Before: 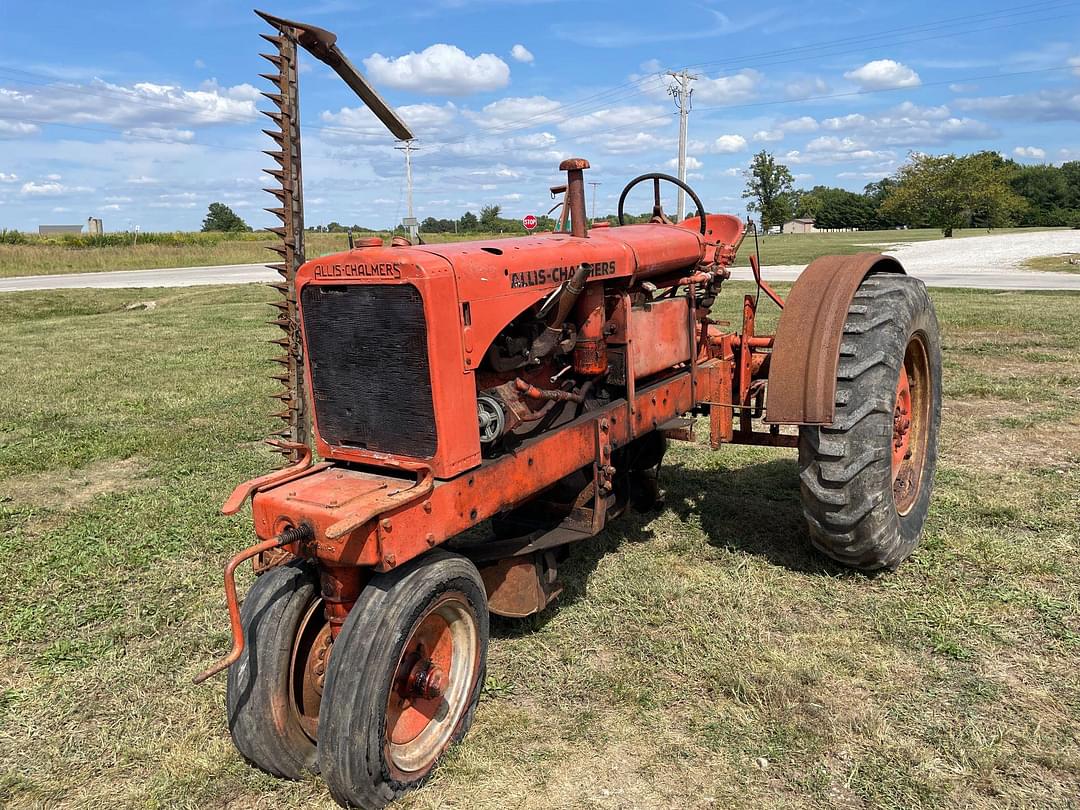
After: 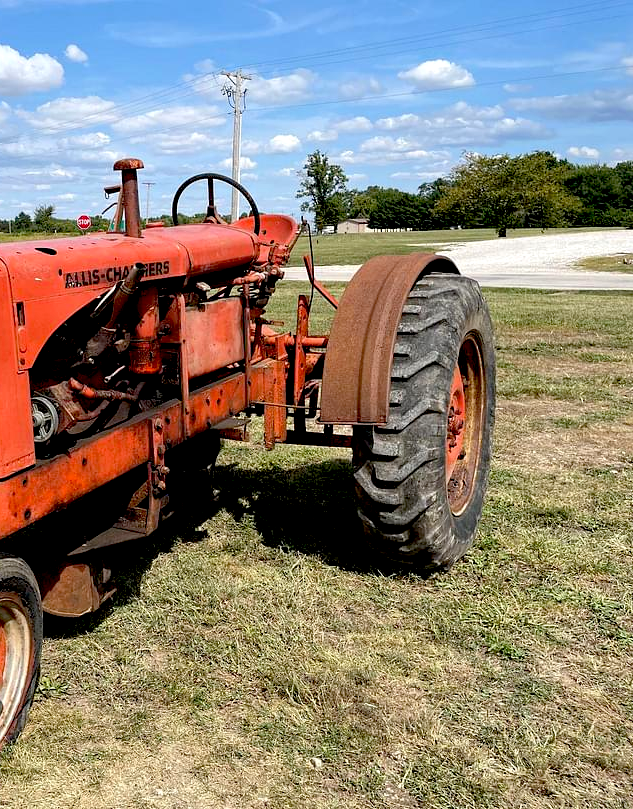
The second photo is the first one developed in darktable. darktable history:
crop: left 41.346%
exposure: black level correction 0.026, exposure 0.18 EV, compensate highlight preservation false
